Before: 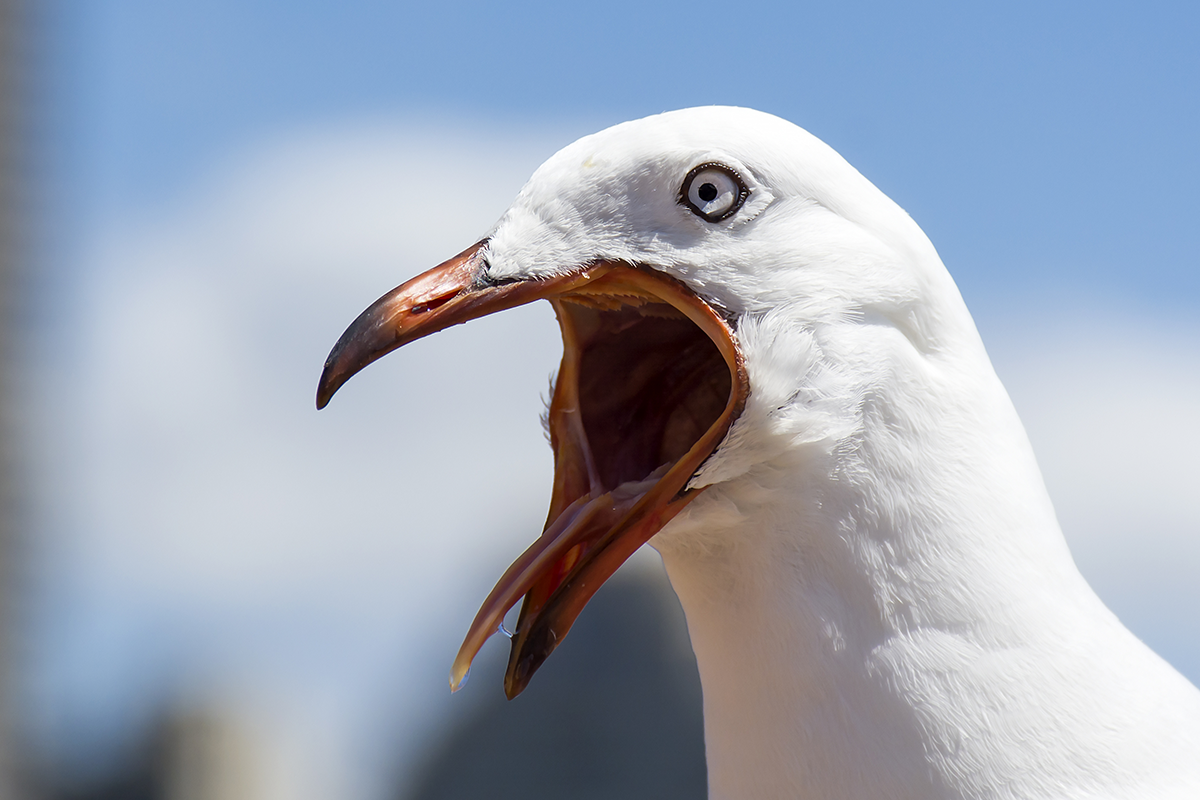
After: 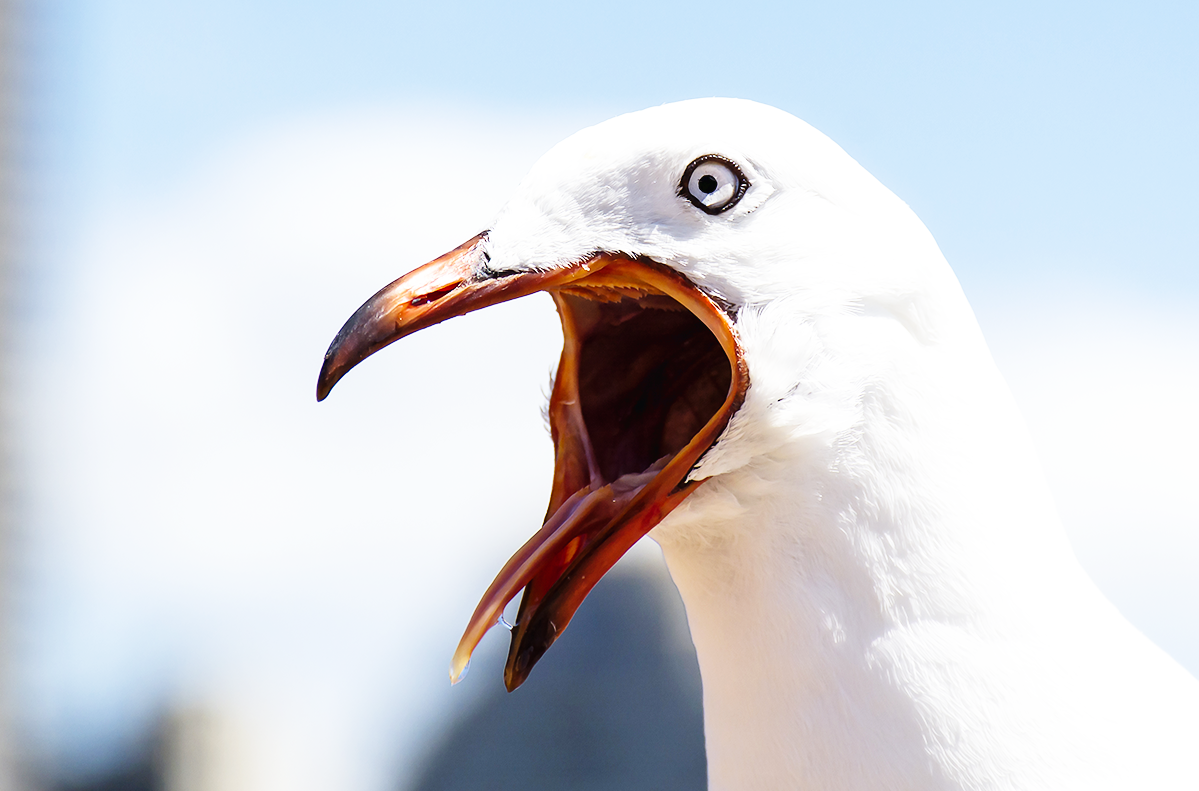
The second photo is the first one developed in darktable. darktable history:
contrast brightness saturation: contrast 0.01, saturation -0.05
crop: top 1.049%, right 0.001%
base curve: curves: ch0 [(0, 0.003) (0.001, 0.002) (0.006, 0.004) (0.02, 0.022) (0.048, 0.086) (0.094, 0.234) (0.162, 0.431) (0.258, 0.629) (0.385, 0.8) (0.548, 0.918) (0.751, 0.988) (1, 1)], preserve colors none
